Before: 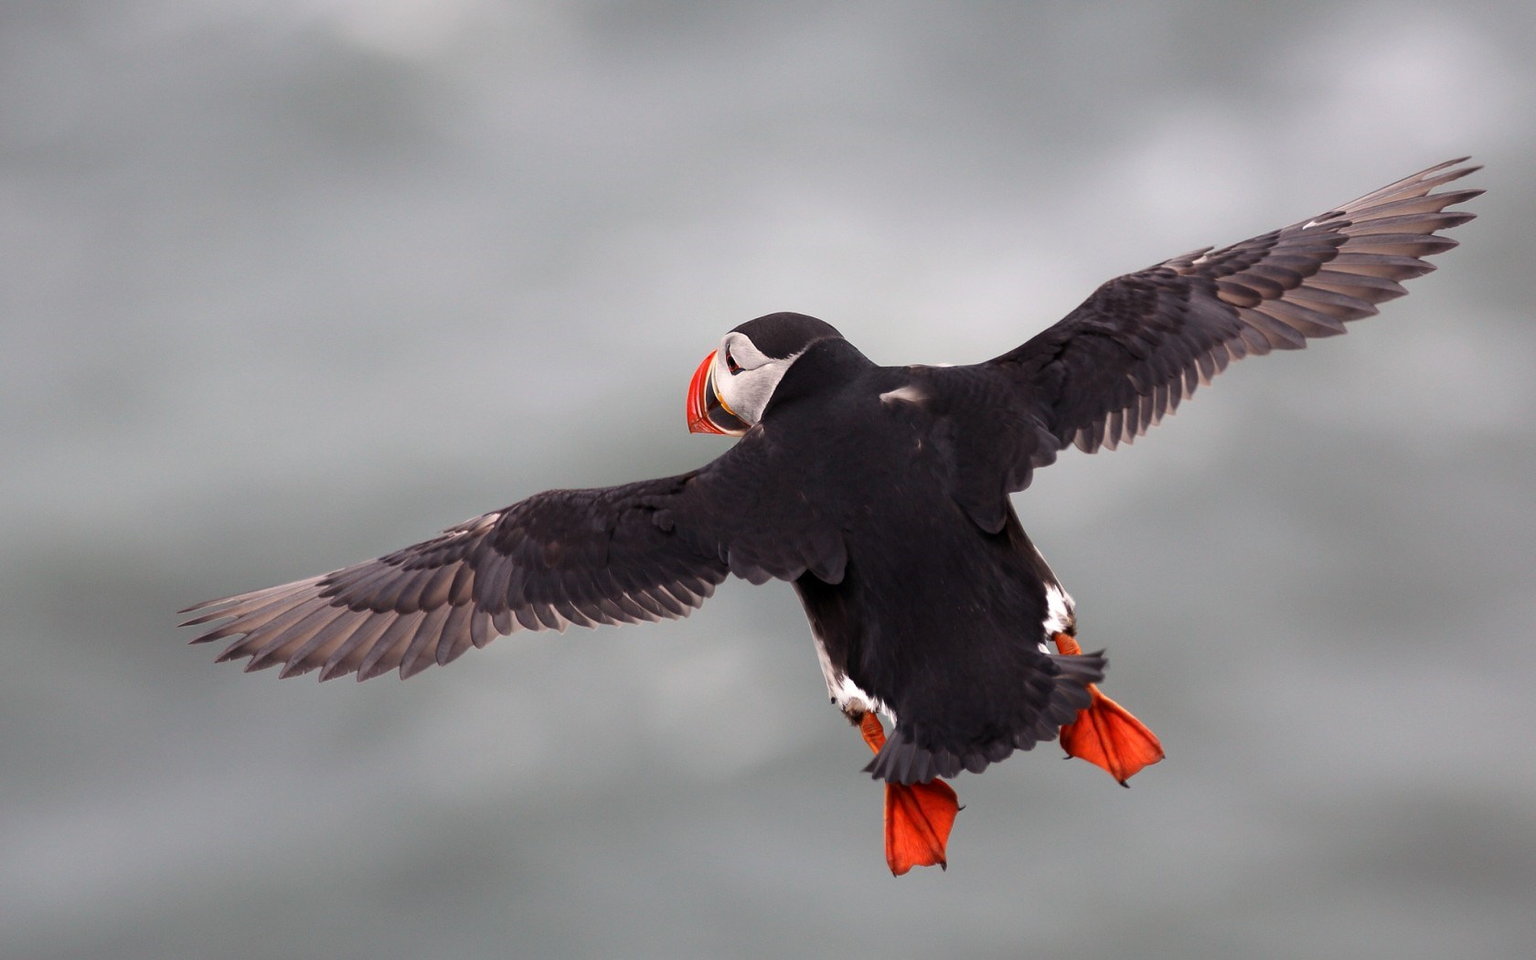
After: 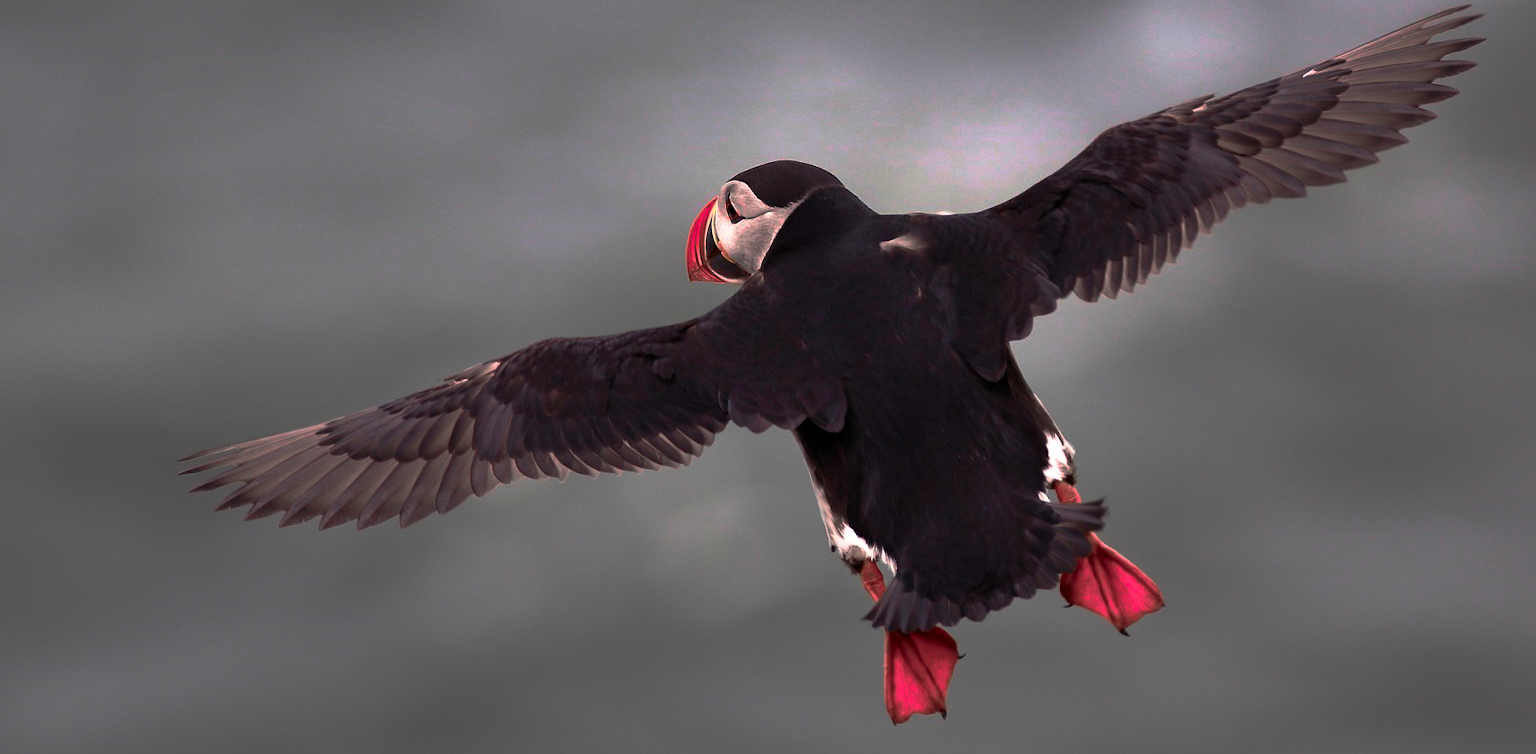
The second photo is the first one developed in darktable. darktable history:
crop and rotate: top 15.879%, bottom 5.537%
color zones: curves: ch0 [(0.257, 0.558) (0.75, 0.565)]; ch1 [(0.004, 0.857) (0.14, 0.416) (0.257, 0.695) (0.442, 0.032) (0.736, 0.266) (0.891, 0.741)]; ch2 [(0, 0.623) (0.112, 0.436) (0.271, 0.474) (0.516, 0.64) (0.743, 0.286)]
base curve: curves: ch0 [(0, 0) (0.564, 0.291) (0.802, 0.731) (1, 1)], preserve colors none
shadows and highlights: low approximation 0.01, soften with gaussian
